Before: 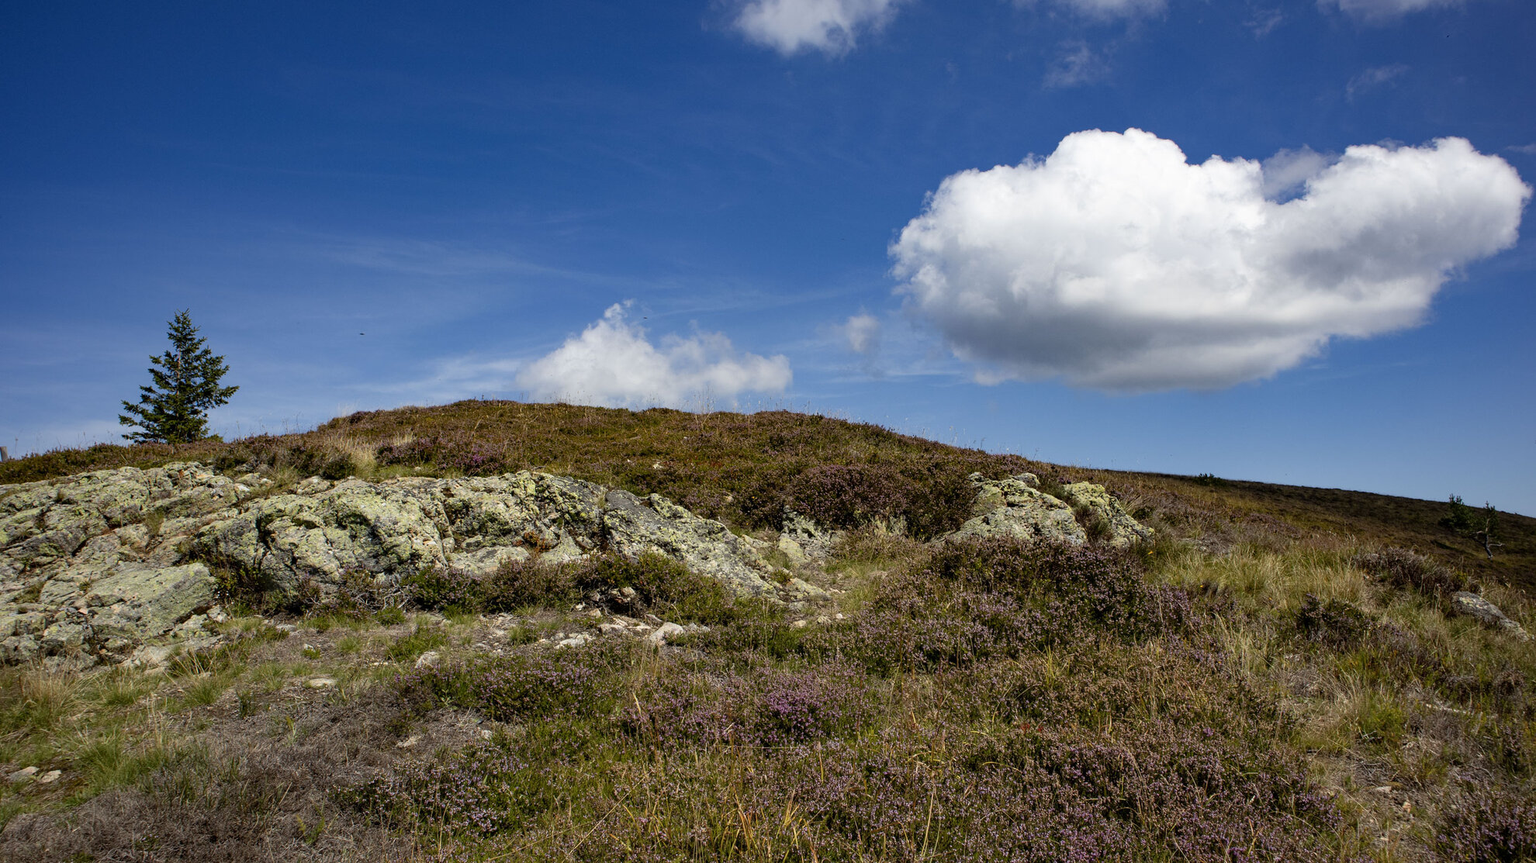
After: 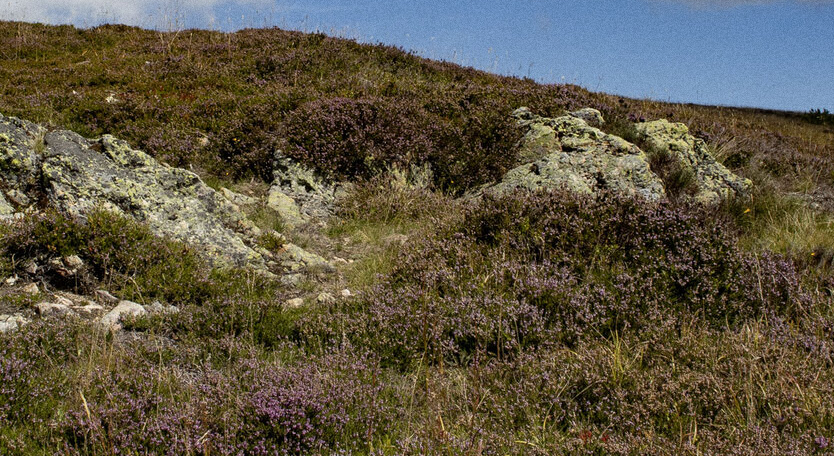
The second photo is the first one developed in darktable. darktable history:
crop: left 37.221%, top 45.169%, right 20.63%, bottom 13.777%
grain: on, module defaults
